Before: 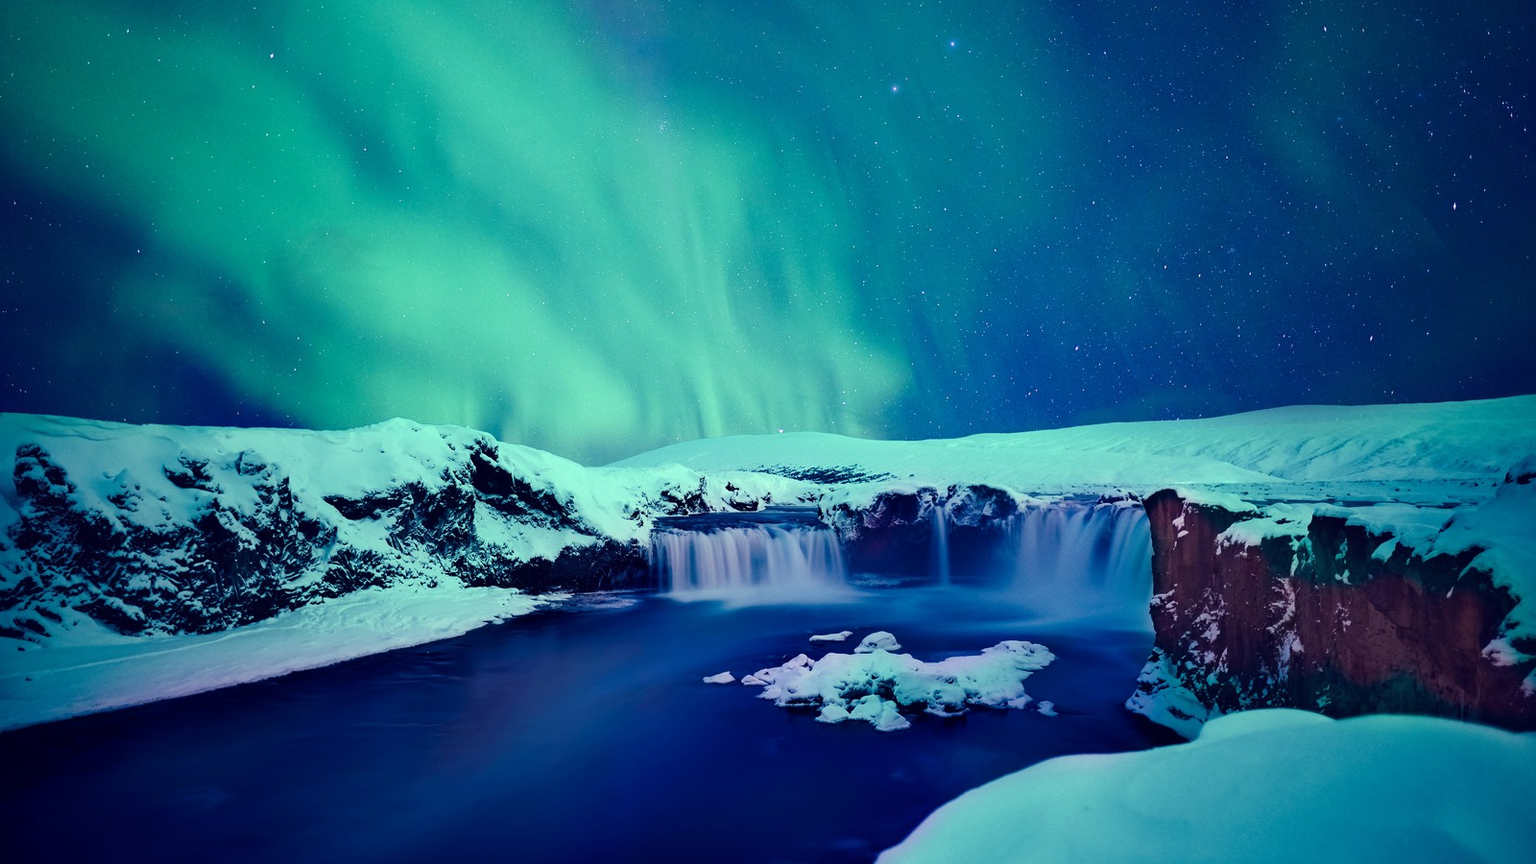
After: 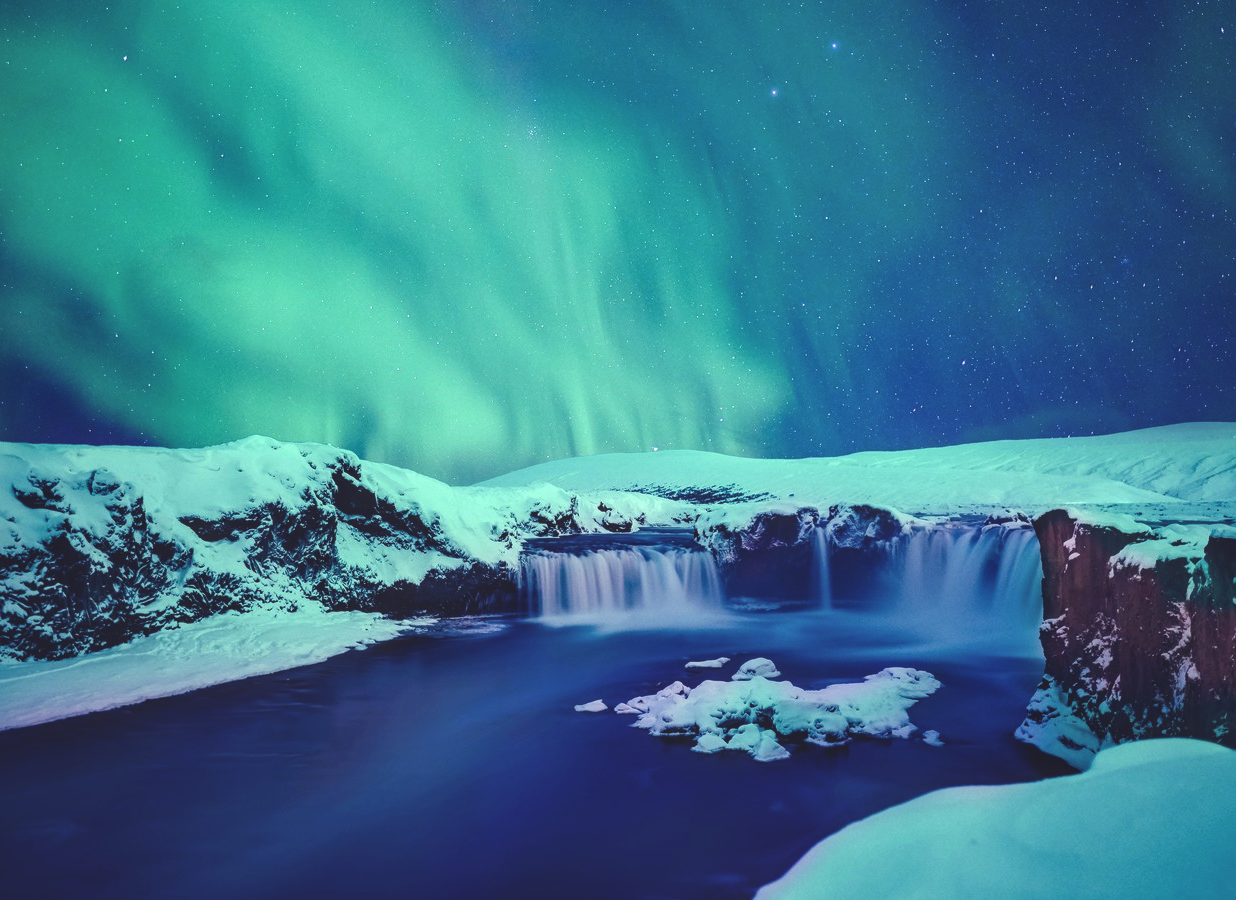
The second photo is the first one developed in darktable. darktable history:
crop: left 9.885%, right 12.864%
local contrast: on, module defaults
exposure: black level correction -0.015, compensate exposure bias true, compensate highlight preservation false
